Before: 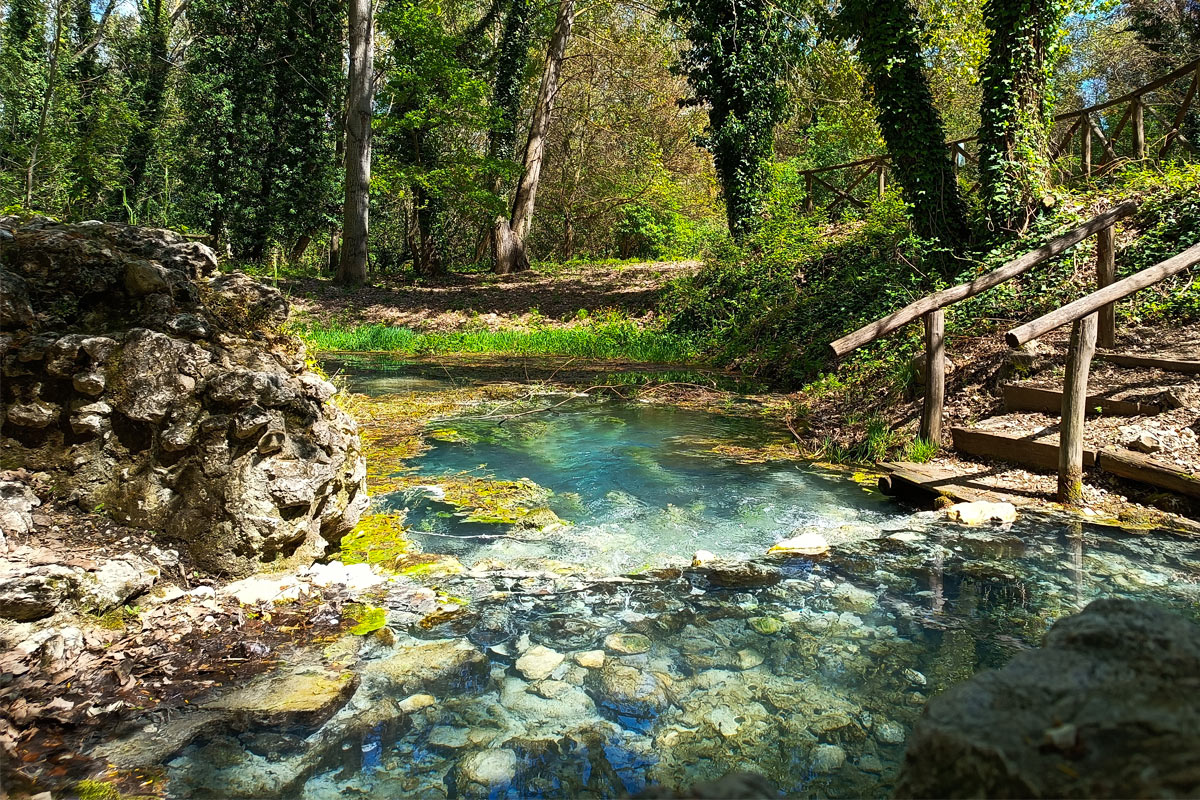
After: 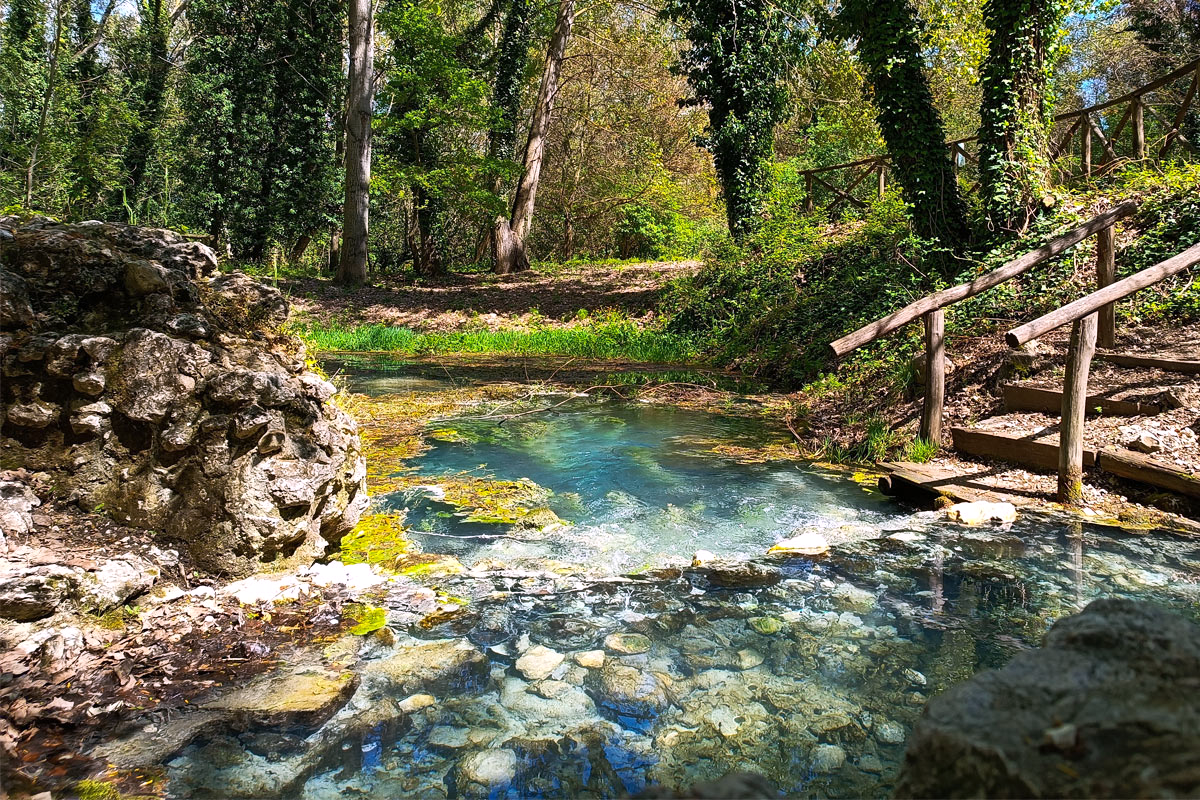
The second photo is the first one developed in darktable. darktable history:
white balance: red 1.05, blue 1.072
shadows and highlights: shadows 35, highlights -35, soften with gaussian
